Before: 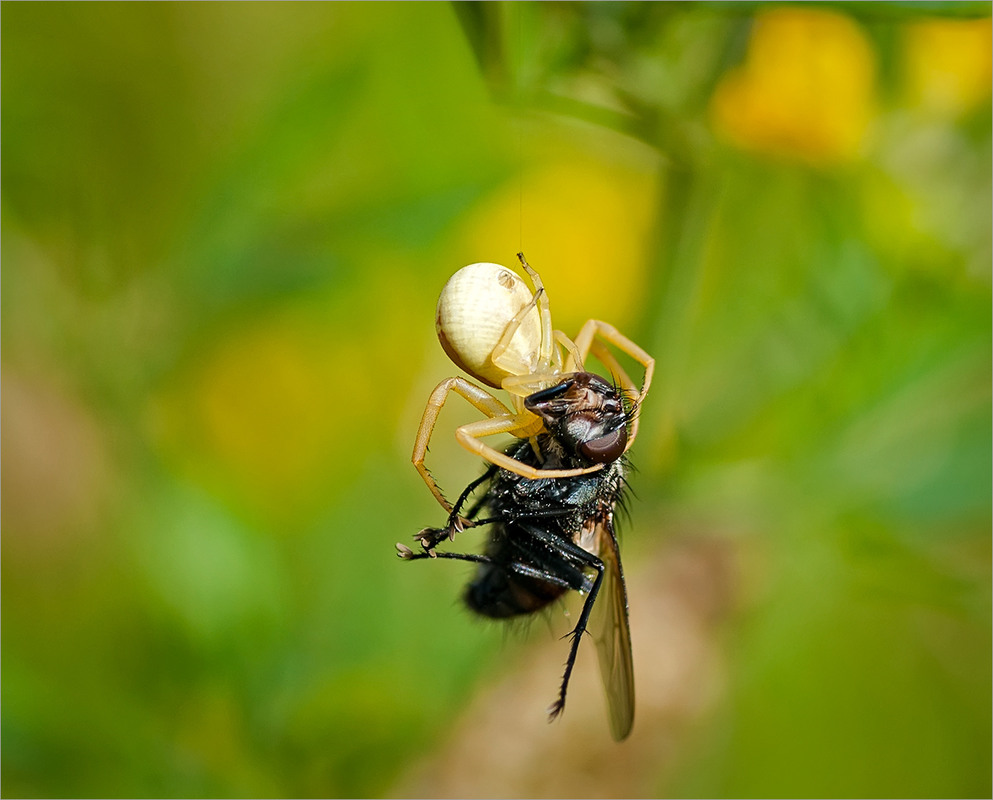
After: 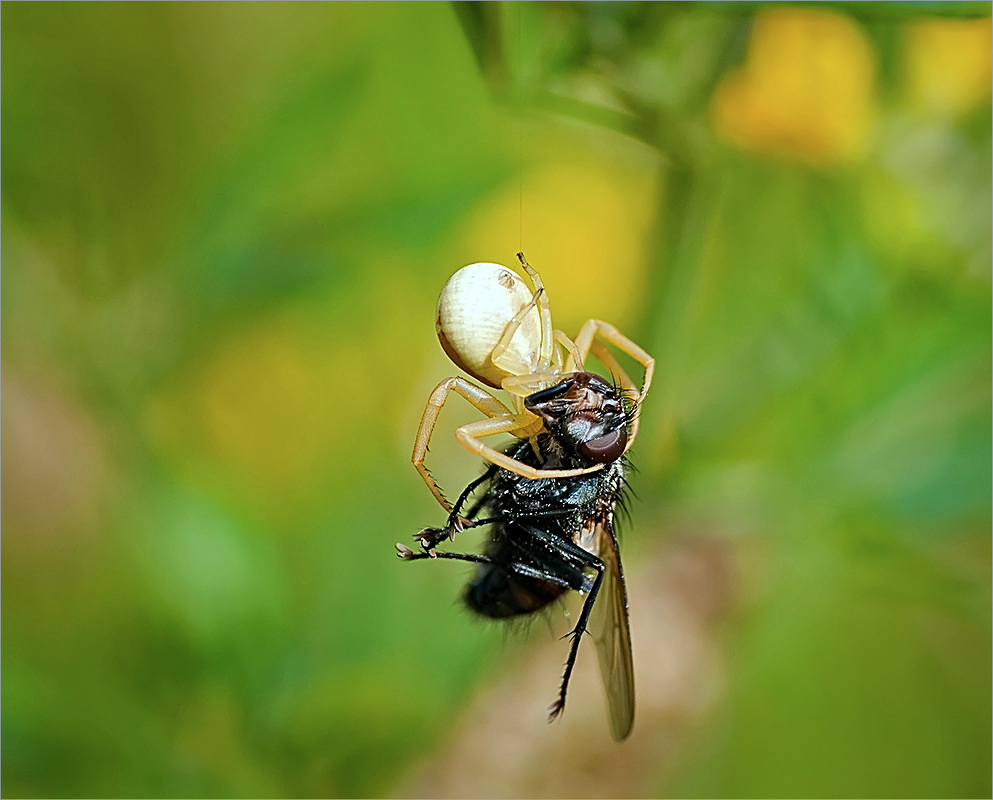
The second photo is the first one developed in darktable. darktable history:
sharpen: on, module defaults
color correction: highlights a* -4.18, highlights b* -10.81
